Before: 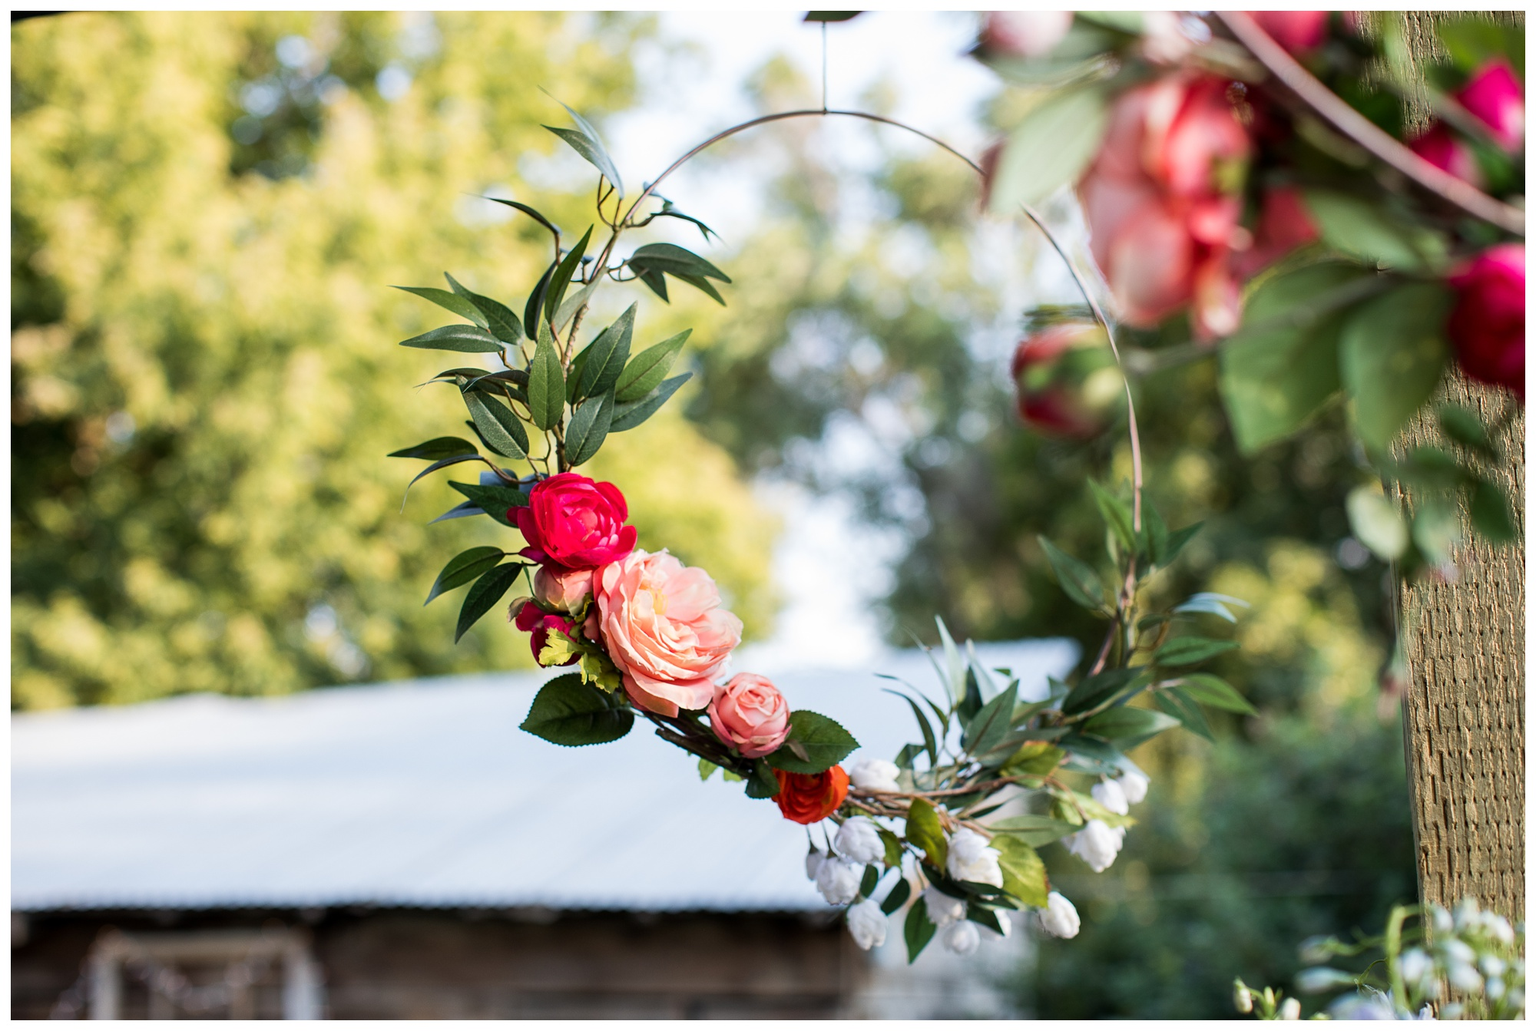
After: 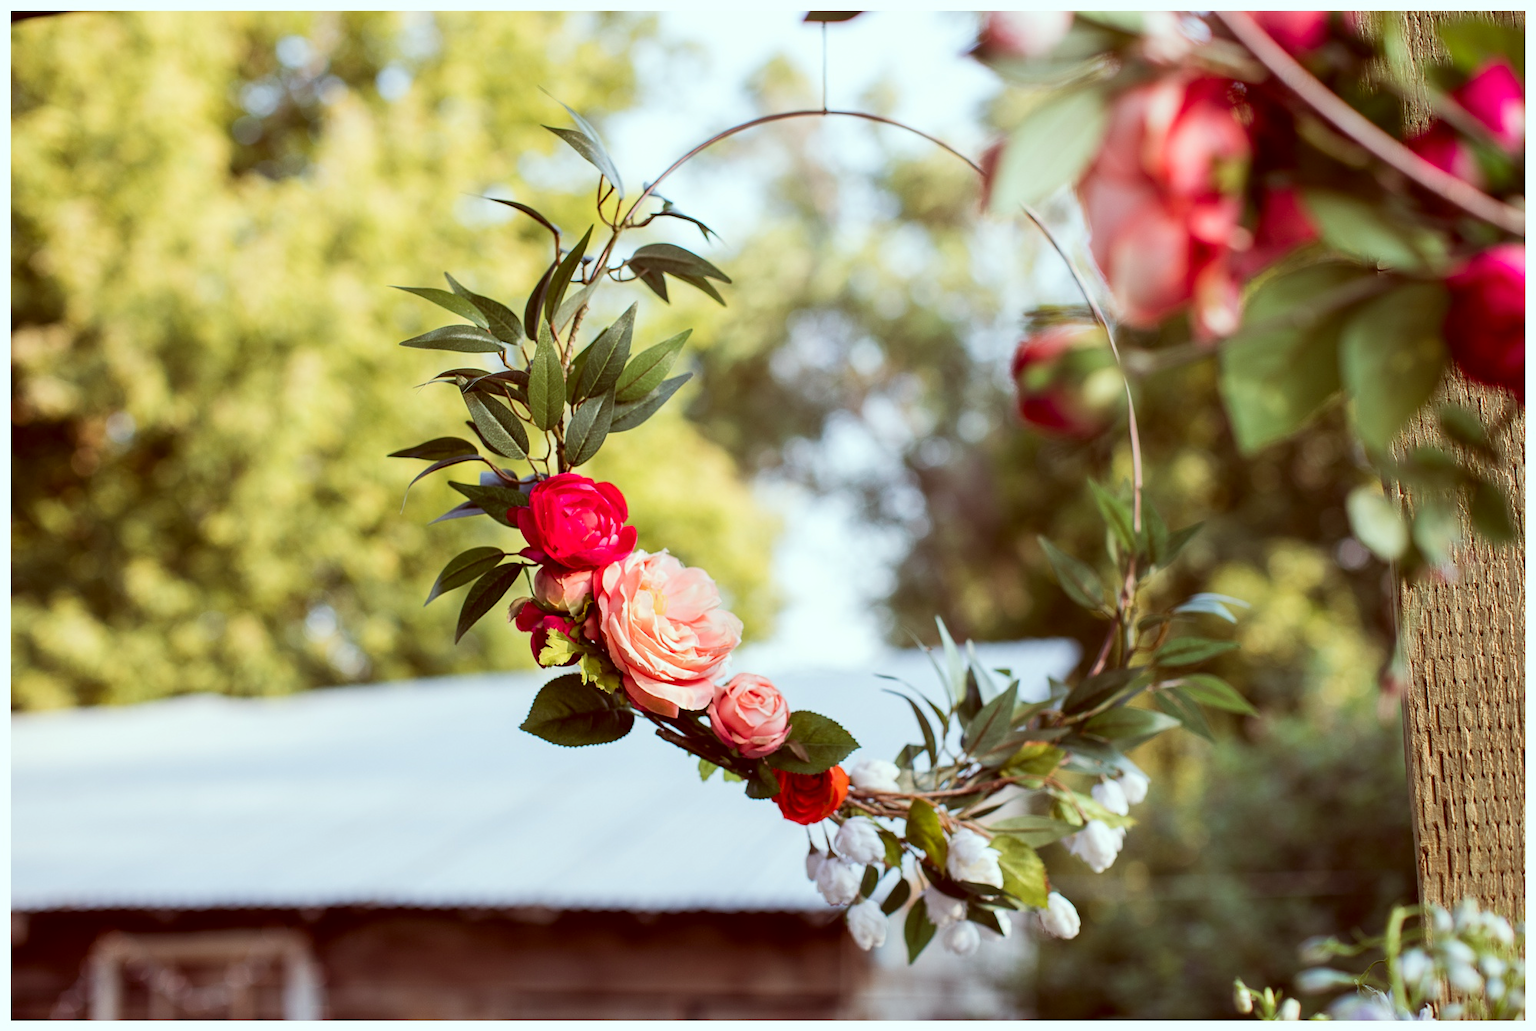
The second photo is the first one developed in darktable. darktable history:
color correction: highlights a* -7.07, highlights b* -0.188, shadows a* 20.66, shadows b* 12.1
